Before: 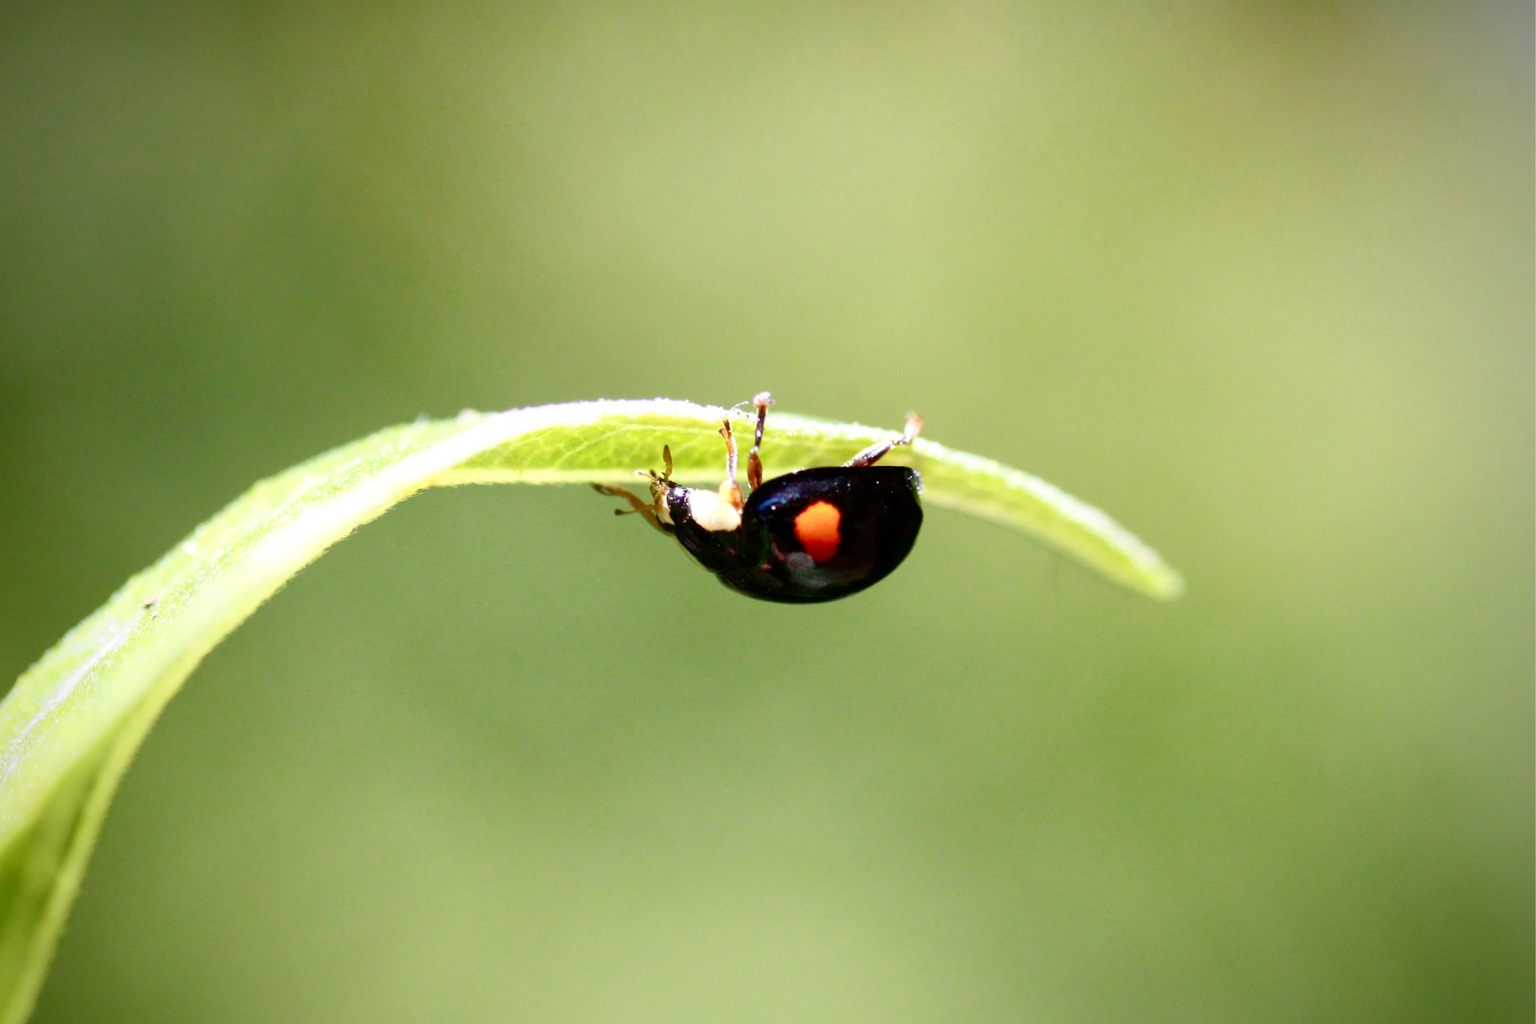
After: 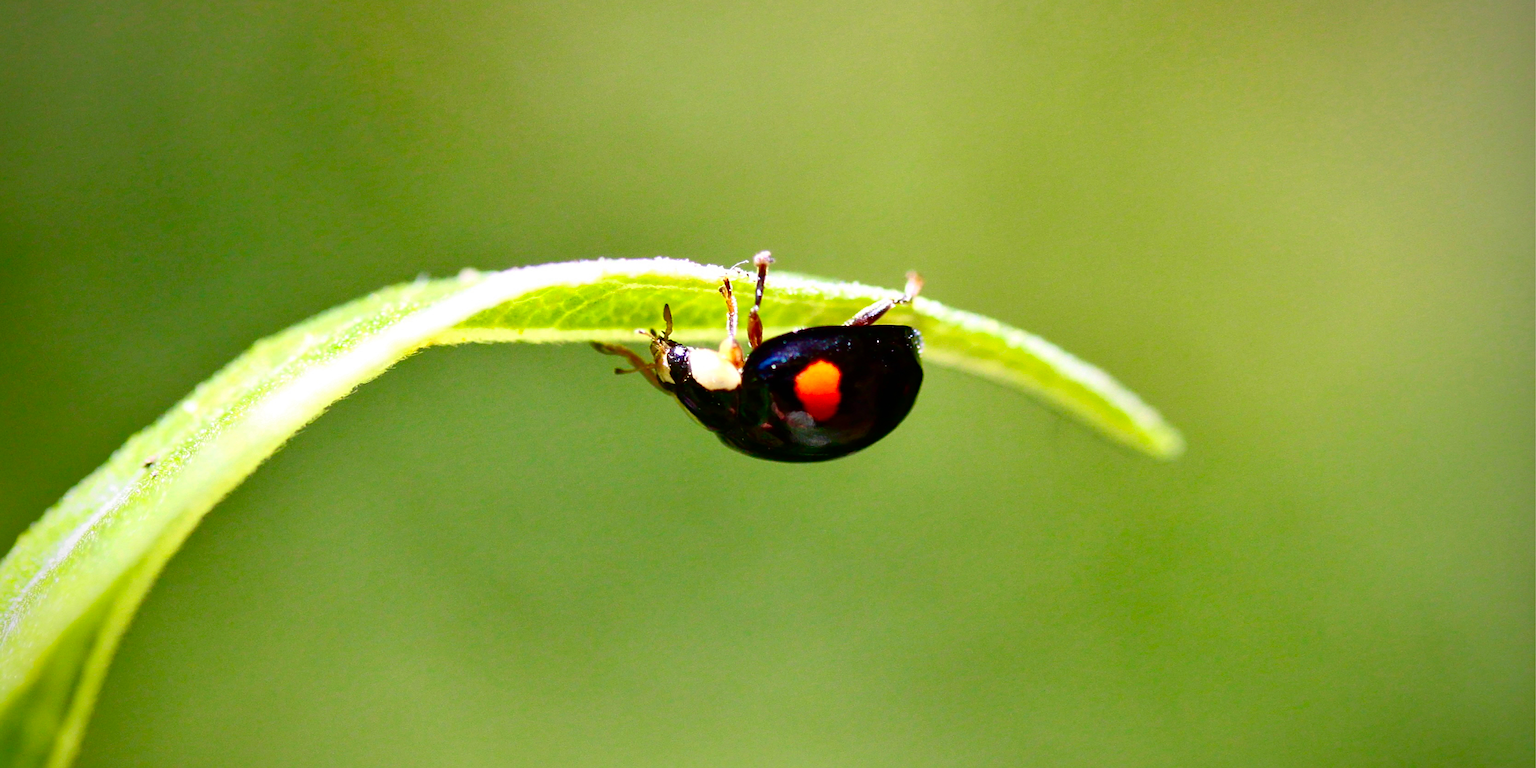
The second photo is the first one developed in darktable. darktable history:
sharpen: on, module defaults
contrast brightness saturation: brightness -0.02, saturation 0.35
shadows and highlights: low approximation 0.01, soften with gaussian
crop: top 13.819%, bottom 11.169%
